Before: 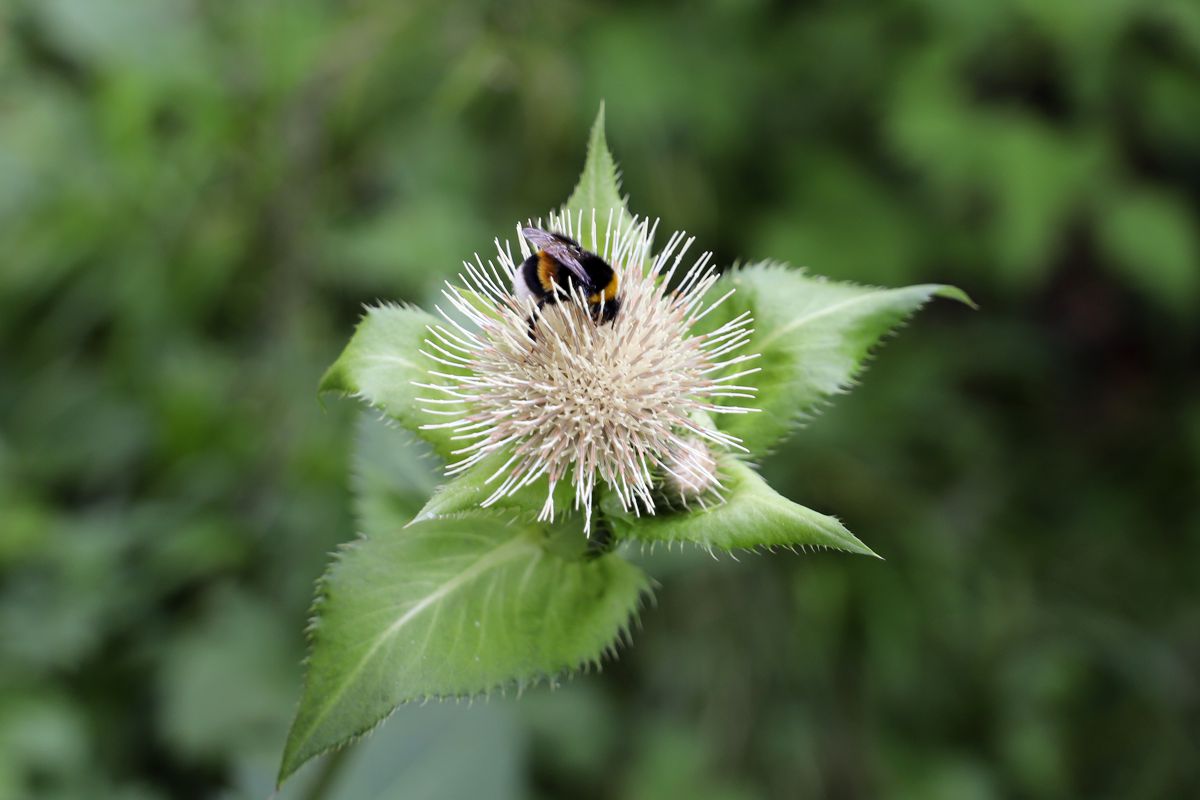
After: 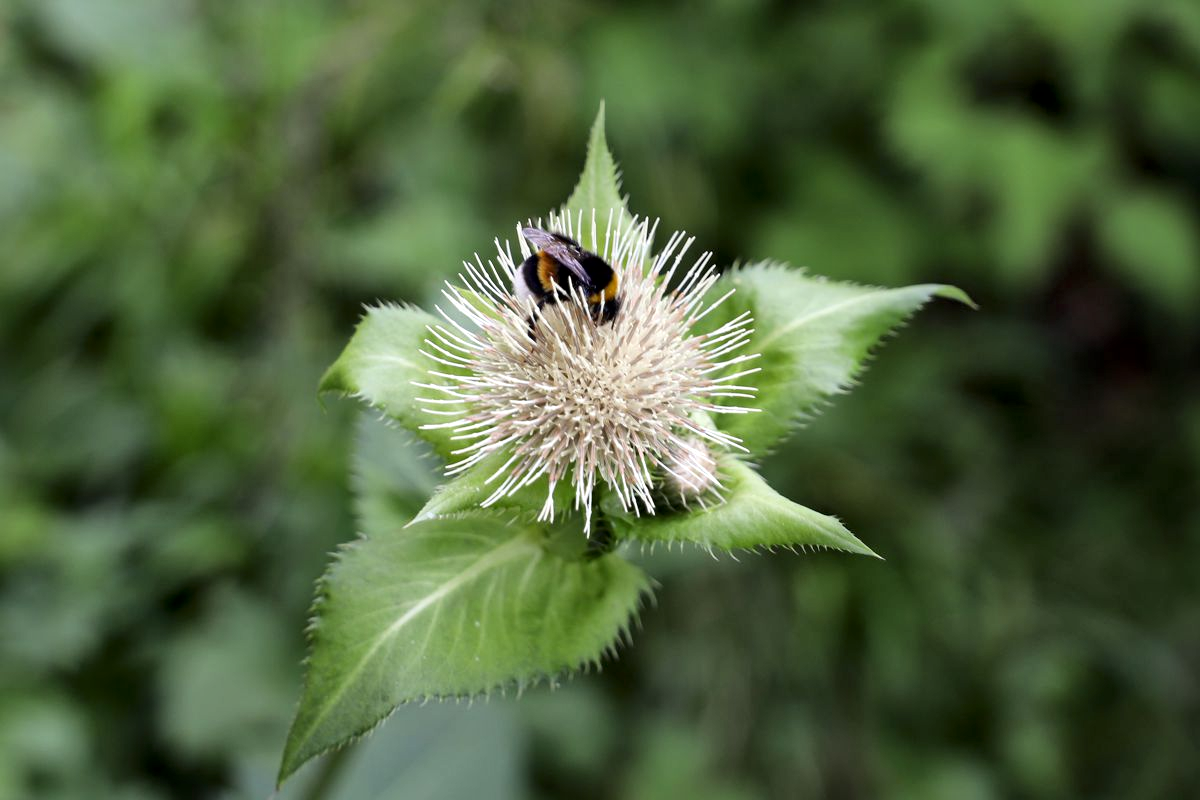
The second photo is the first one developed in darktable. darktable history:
local contrast: mode bilateral grid, contrast 21, coarseness 49, detail 150%, midtone range 0.2
